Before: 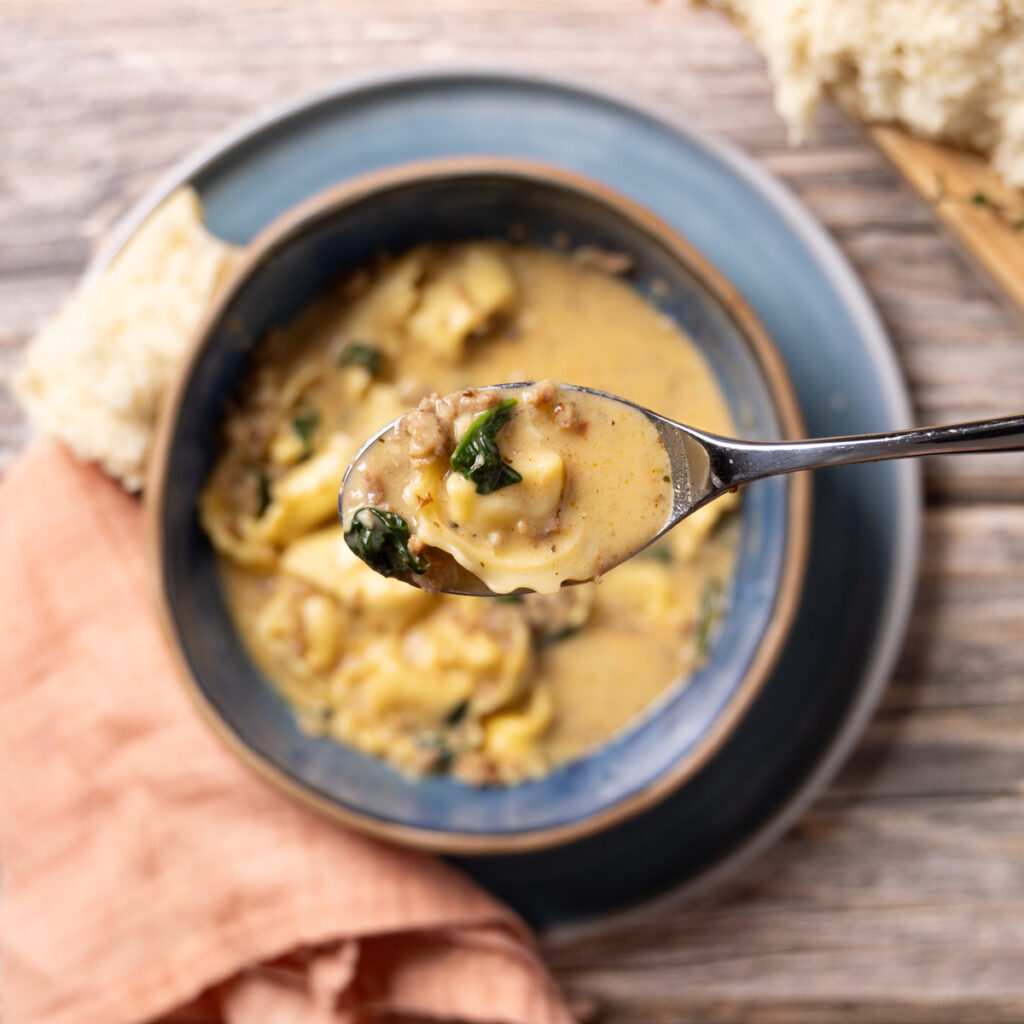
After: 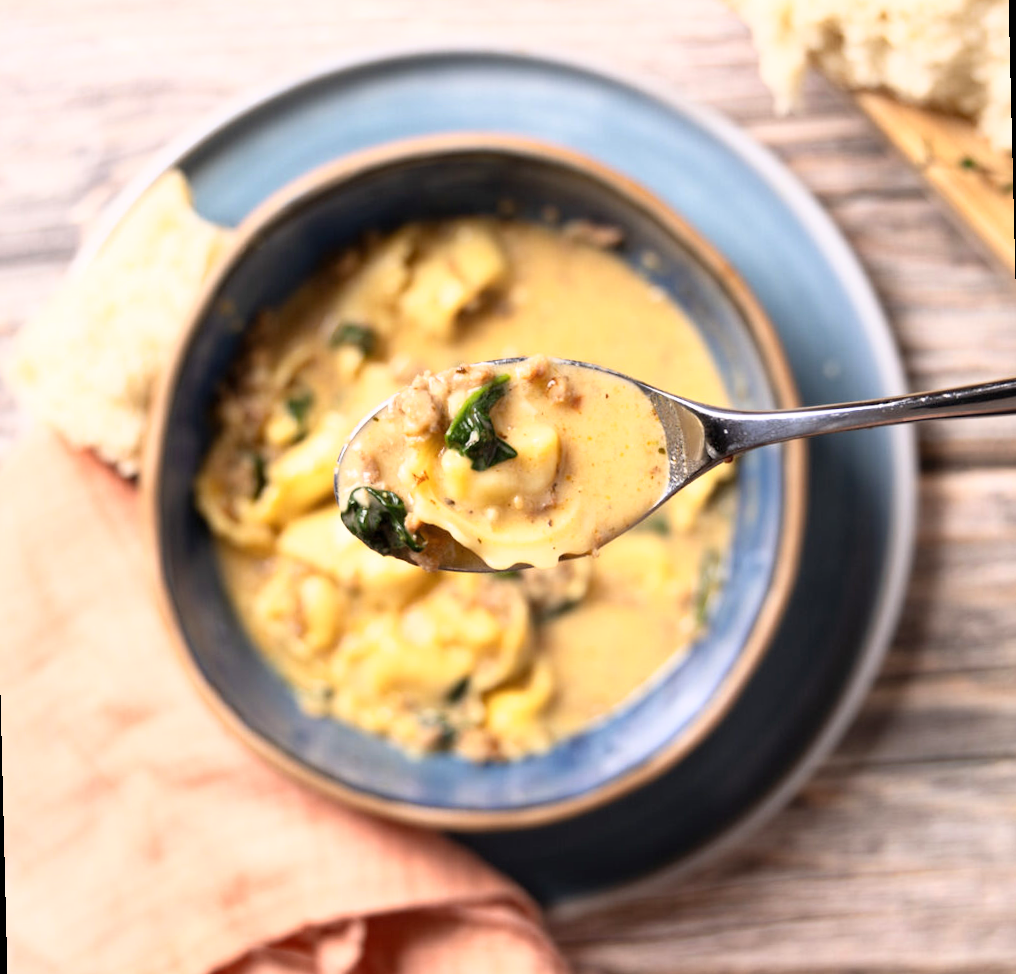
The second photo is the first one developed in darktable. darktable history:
base curve: curves: ch0 [(0, 0) (0.557, 0.834) (1, 1)]
rotate and perspective: rotation -1.42°, crop left 0.016, crop right 0.984, crop top 0.035, crop bottom 0.965
color correction: saturation 0.98
